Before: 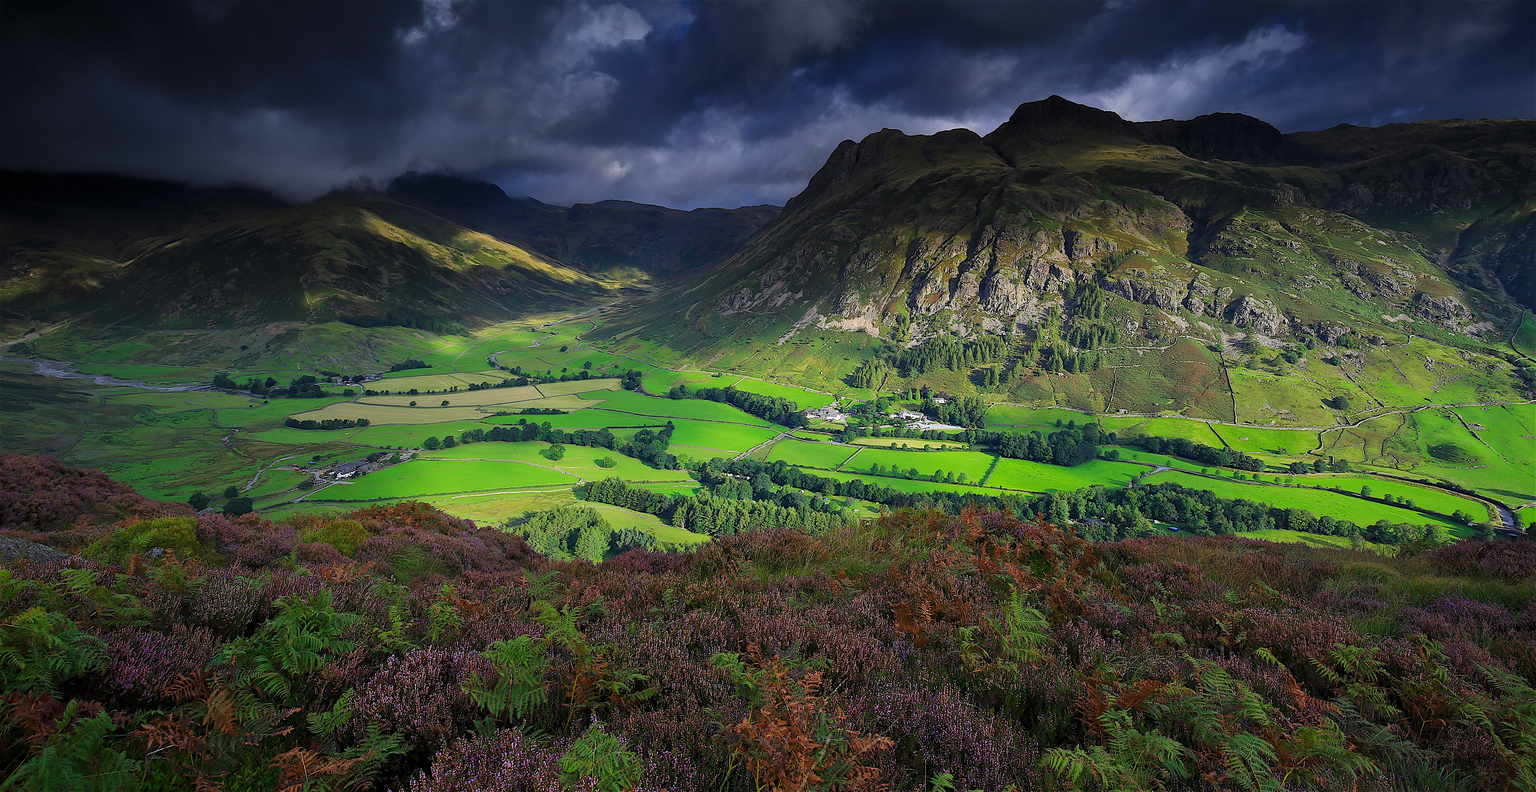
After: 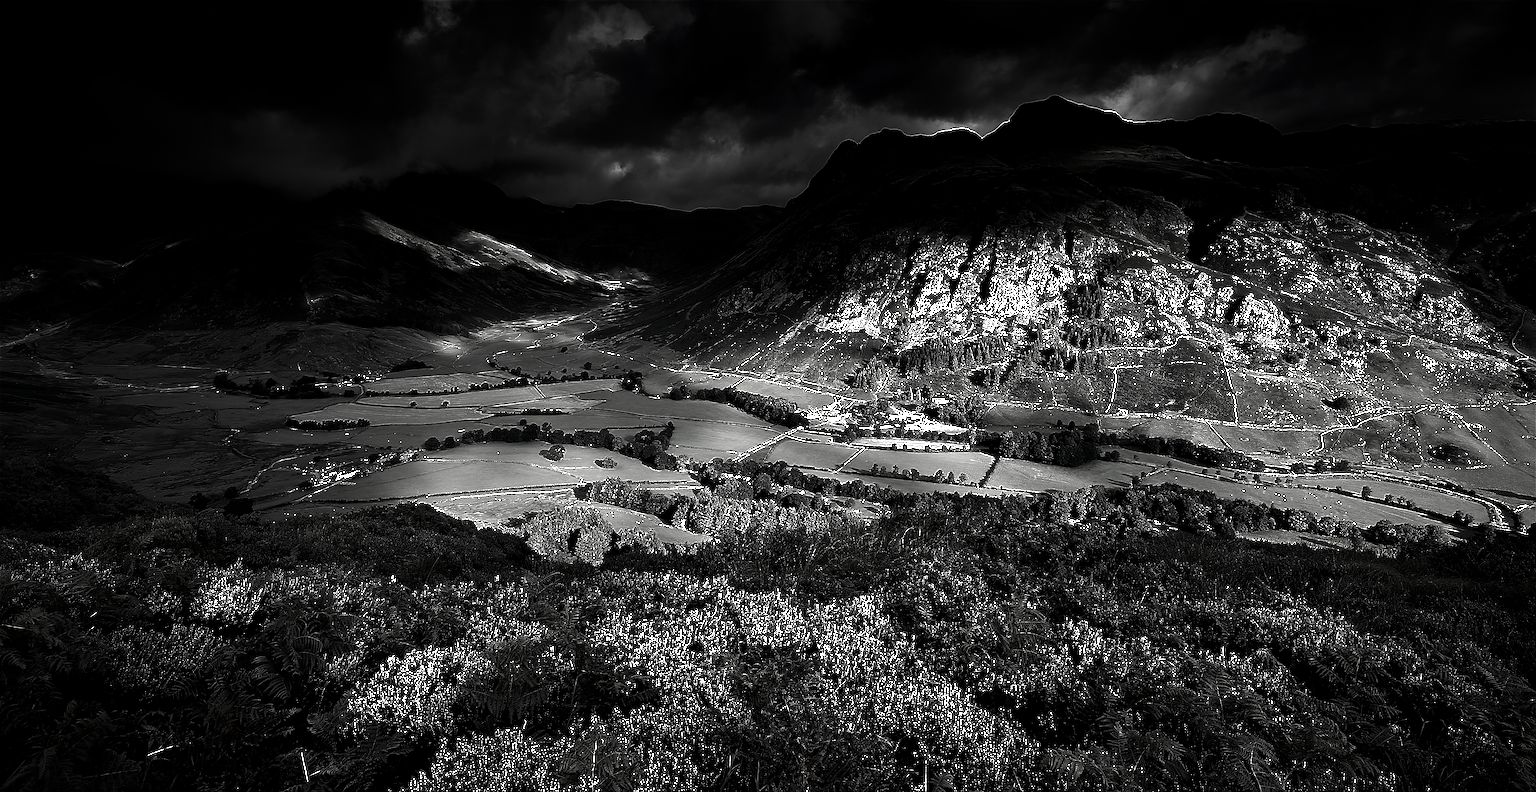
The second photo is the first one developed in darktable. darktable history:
local contrast: highlights 104%, shadows 100%, detail 119%, midtone range 0.2
exposure: black level correction 0, exposure 0.702 EV, compensate exposure bias true, compensate highlight preservation false
sharpen: on, module defaults
contrast brightness saturation: contrast 0.019, brightness -0.995, saturation -0.982
